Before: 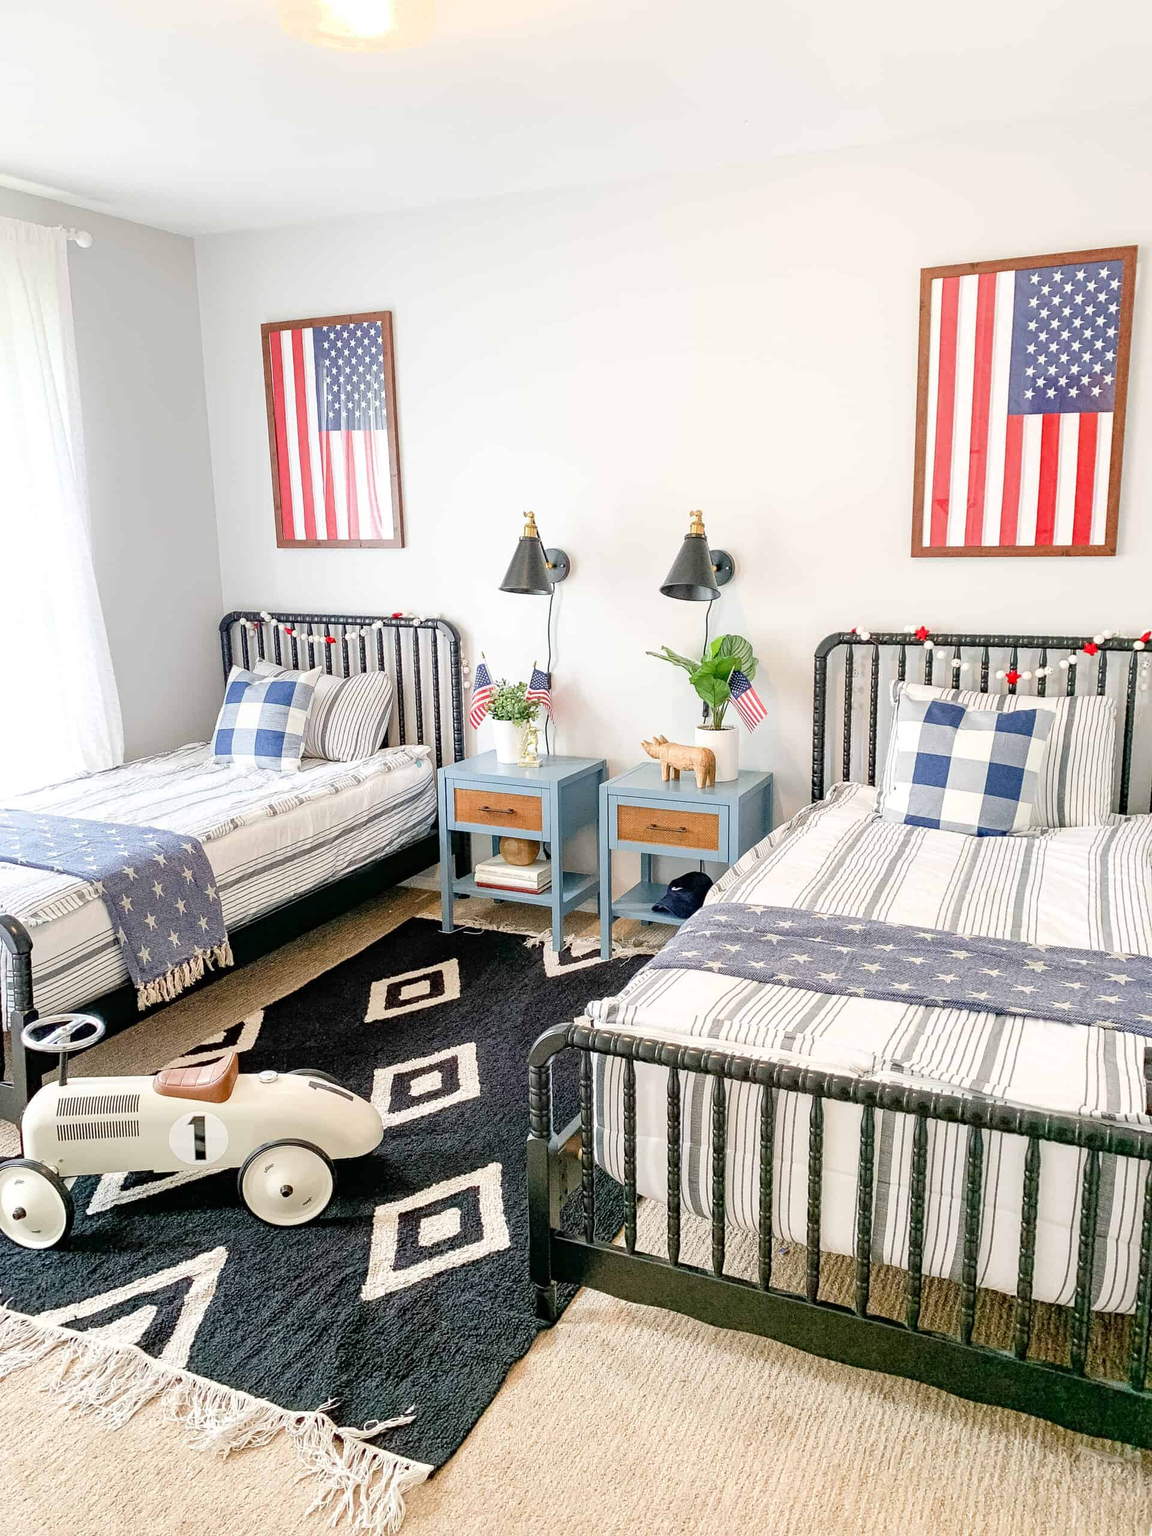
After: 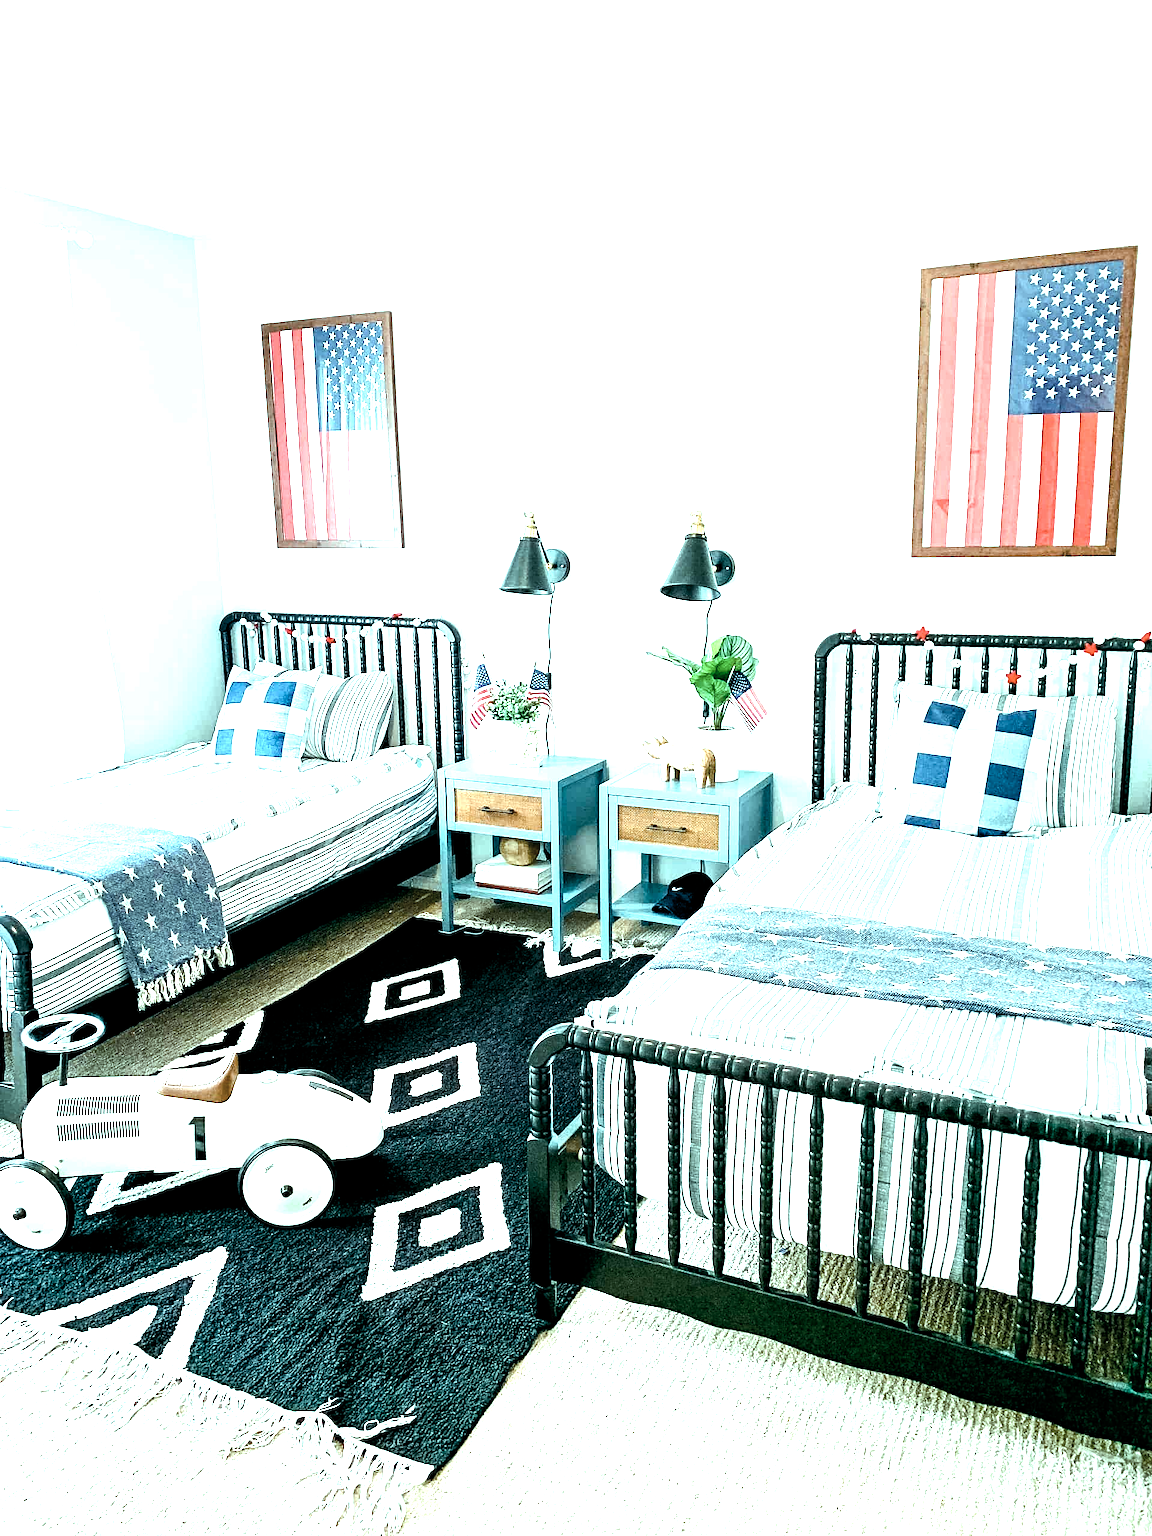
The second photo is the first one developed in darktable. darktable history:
color balance rgb: shadows lift › luminance -7.7%, shadows lift › chroma 2.13%, shadows lift › hue 165.27°, power › luminance -7.77%, power › chroma 1.1%, power › hue 215.88°, highlights gain › luminance 15.15%, highlights gain › chroma 7%, highlights gain › hue 125.57°, global offset › luminance -0.33%, global offset › chroma 0.11%, global offset › hue 165.27°, perceptual saturation grading › global saturation 24.42%, perceptual saturation grading › highlights -24.42%, perceptual saturation grading › mid-tones 24.42%, perceptual saturation grading › shadows 40%, perceptual brilliance grading › global brilliance -5%, perceptual brilliance grading › highlights 24.42%, perceptual brilliance grading › mid-tones 7%, perceptual brilliance grading › shadows -5%
tone equalizer: -8 EV -0.75 EV, -7 EV -0.7 EV, -6 EV -0.6 EV, -5 EV -0.4 EV, -3 EV 0.4 EV, -2 EV 0.6 EV, -1 EV 0.7 EV, +0 EV 0.75 EV, edges refinement/feathering 500, mask exposure compensation -1.57 EV, preserve details no
white balance: red 1.004, blue 1.024
exposure: exposure -0.01 EV, compensate highlight preservation false
color correction: highlights a* -12.64, highlights b* -18.1, saturation 0.7
